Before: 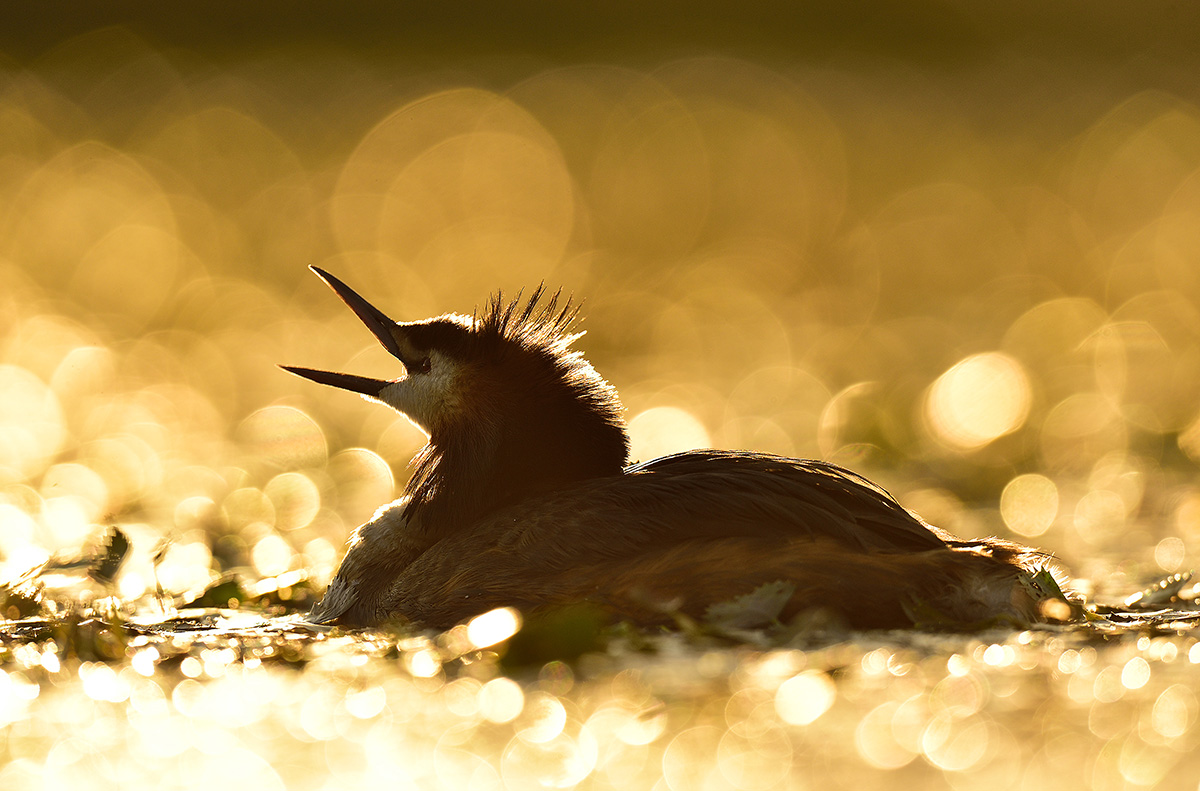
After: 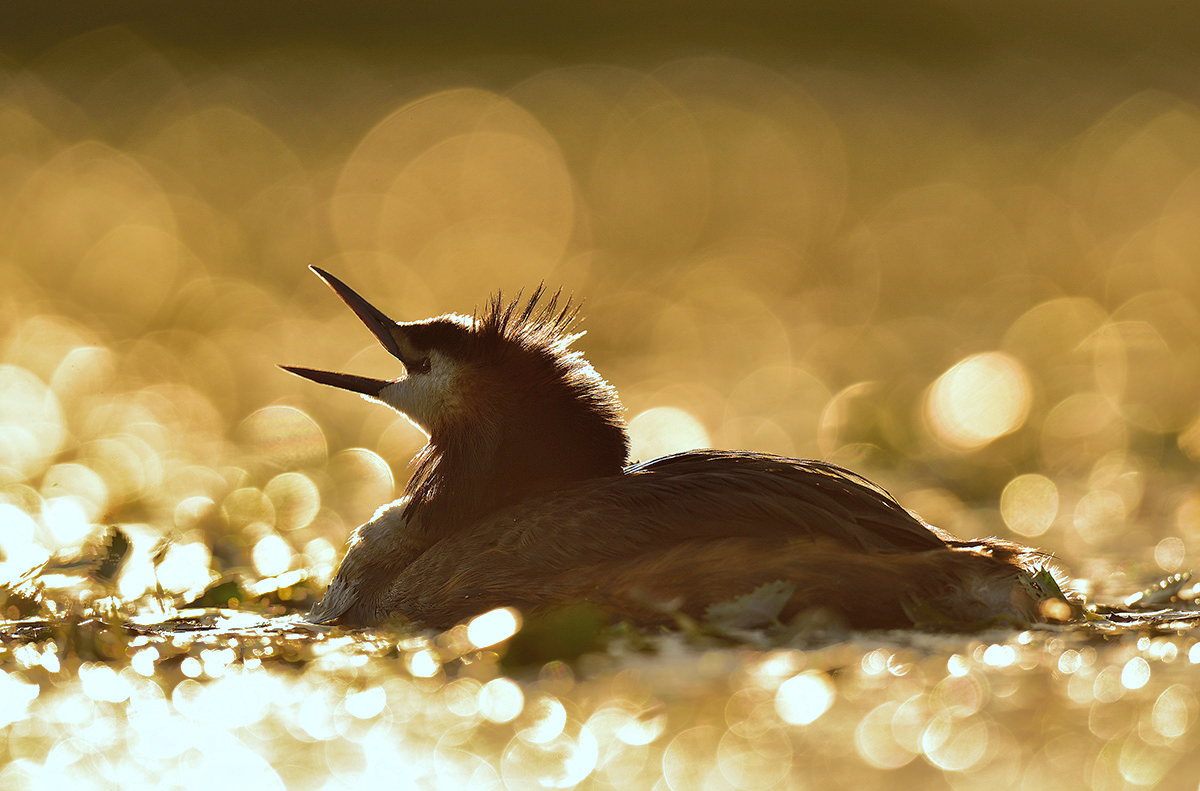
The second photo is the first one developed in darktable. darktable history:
color calibration: illuminant as shot in camera, x 0.37, y 0.382, temperature 4313.32 K
shadows and highlights: shadows 40, highlights -60
